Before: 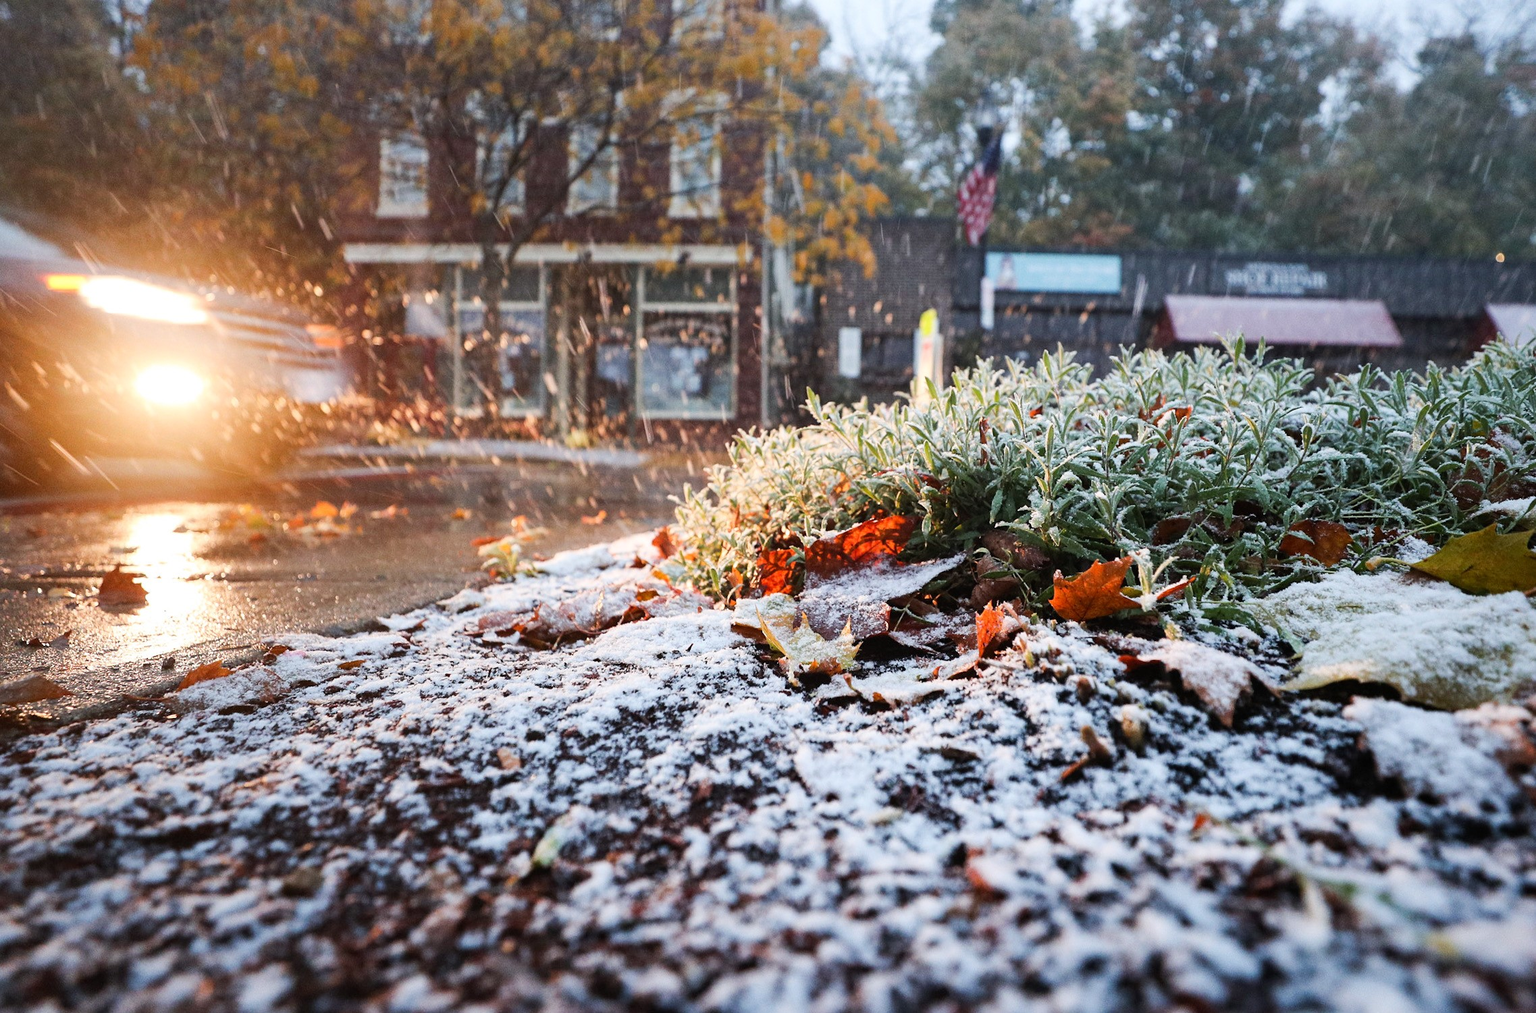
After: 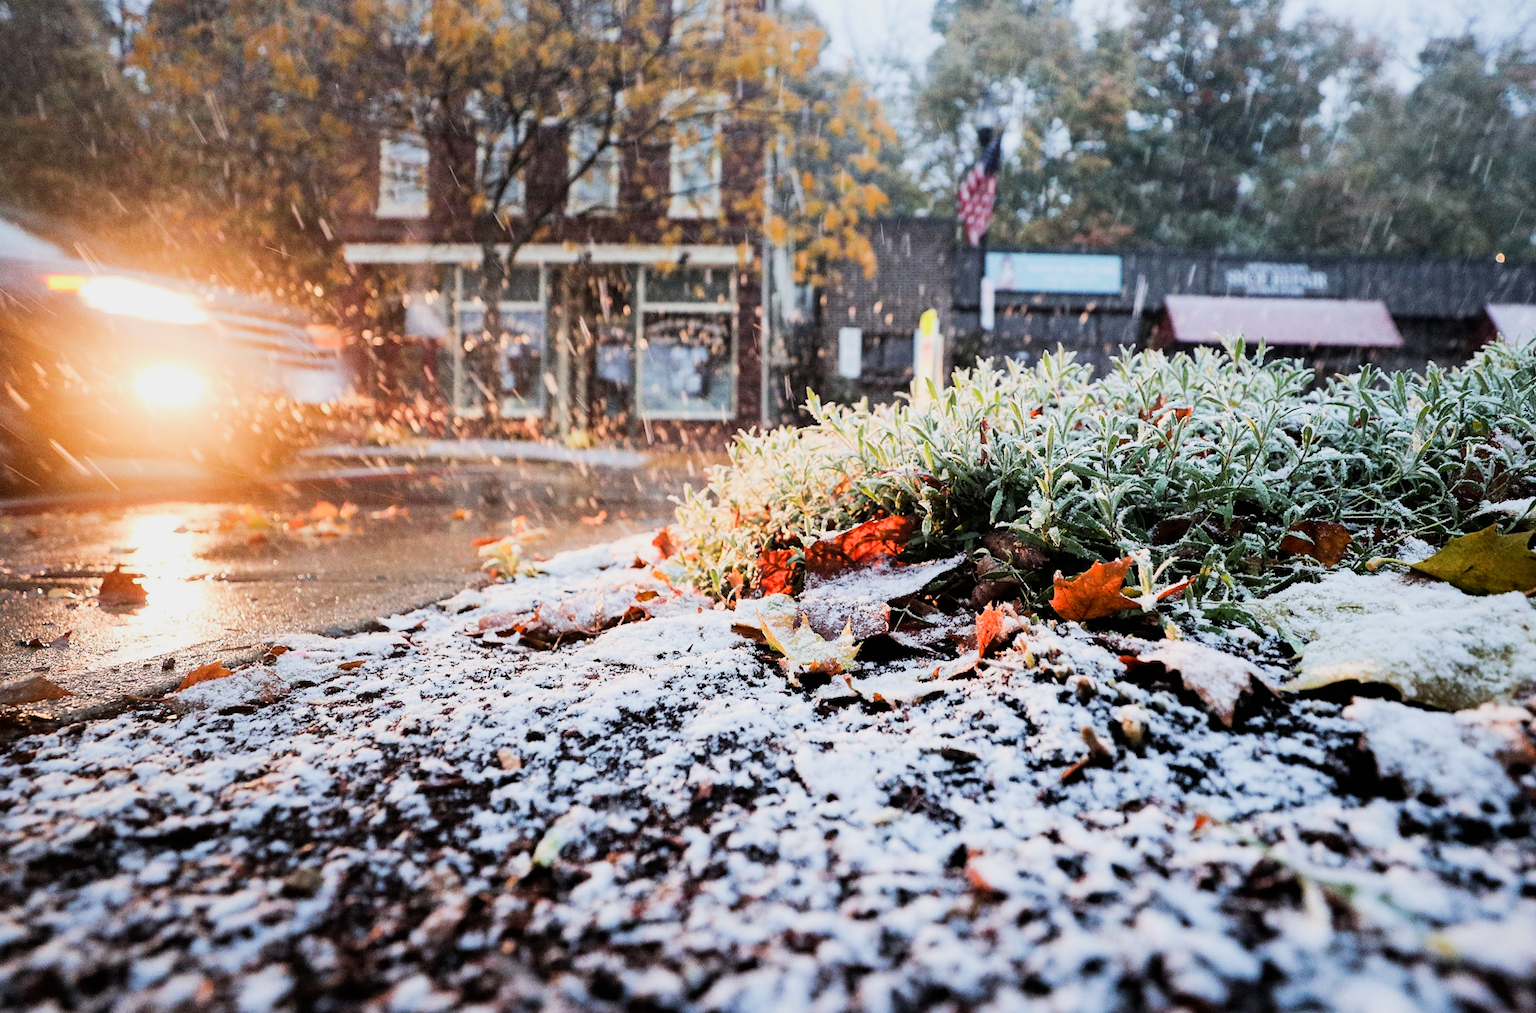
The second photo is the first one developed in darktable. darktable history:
exposure: black level correction 0.001, exposure 0.5 EV, compensate exposure bias true, compensate highlight preservation false
filmic rgb: black relative exposure -7.65 EV, white relative exposure 4.56 EV, hardness 3.61, contrast 1.25
